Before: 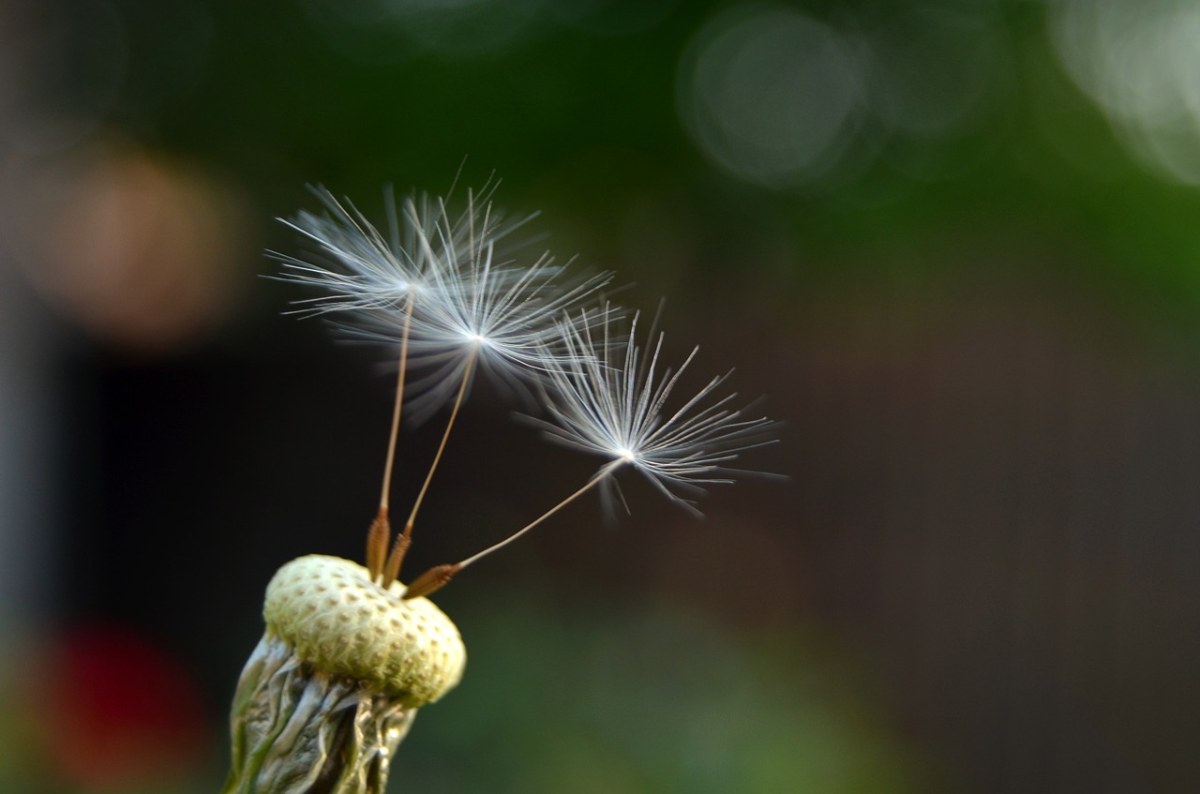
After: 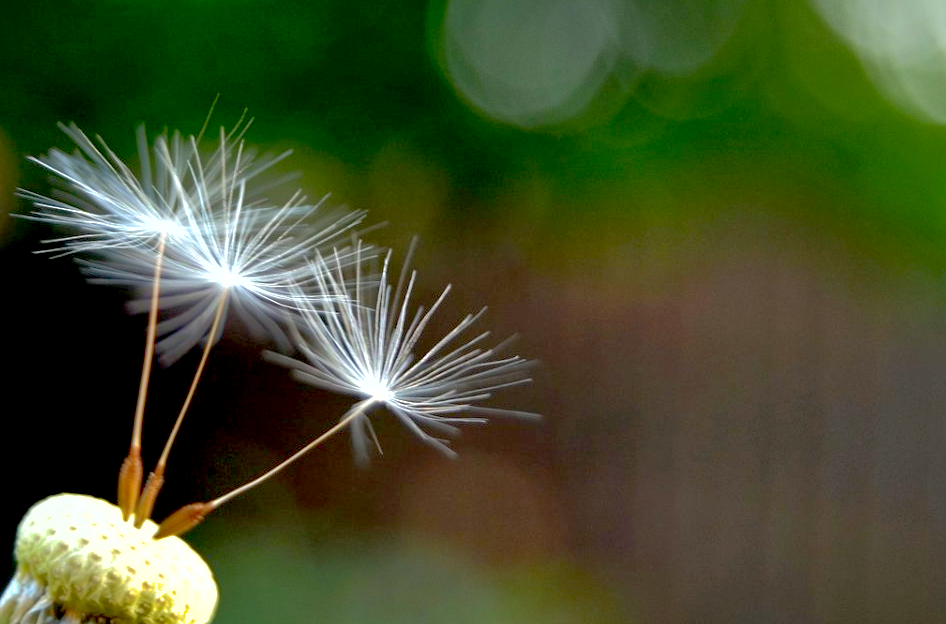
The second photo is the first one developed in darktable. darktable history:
crop and rotate: left 20.74%, top 7.912%, right 0.375%, bottom 13.378%
white balance: red 0.982, blue 1.018
exposure: black level correction 0.011, exposure 1.088 EV, compensate exposure bias true, compensate highlight preservation false
shadows and highlights: on, module defaults
